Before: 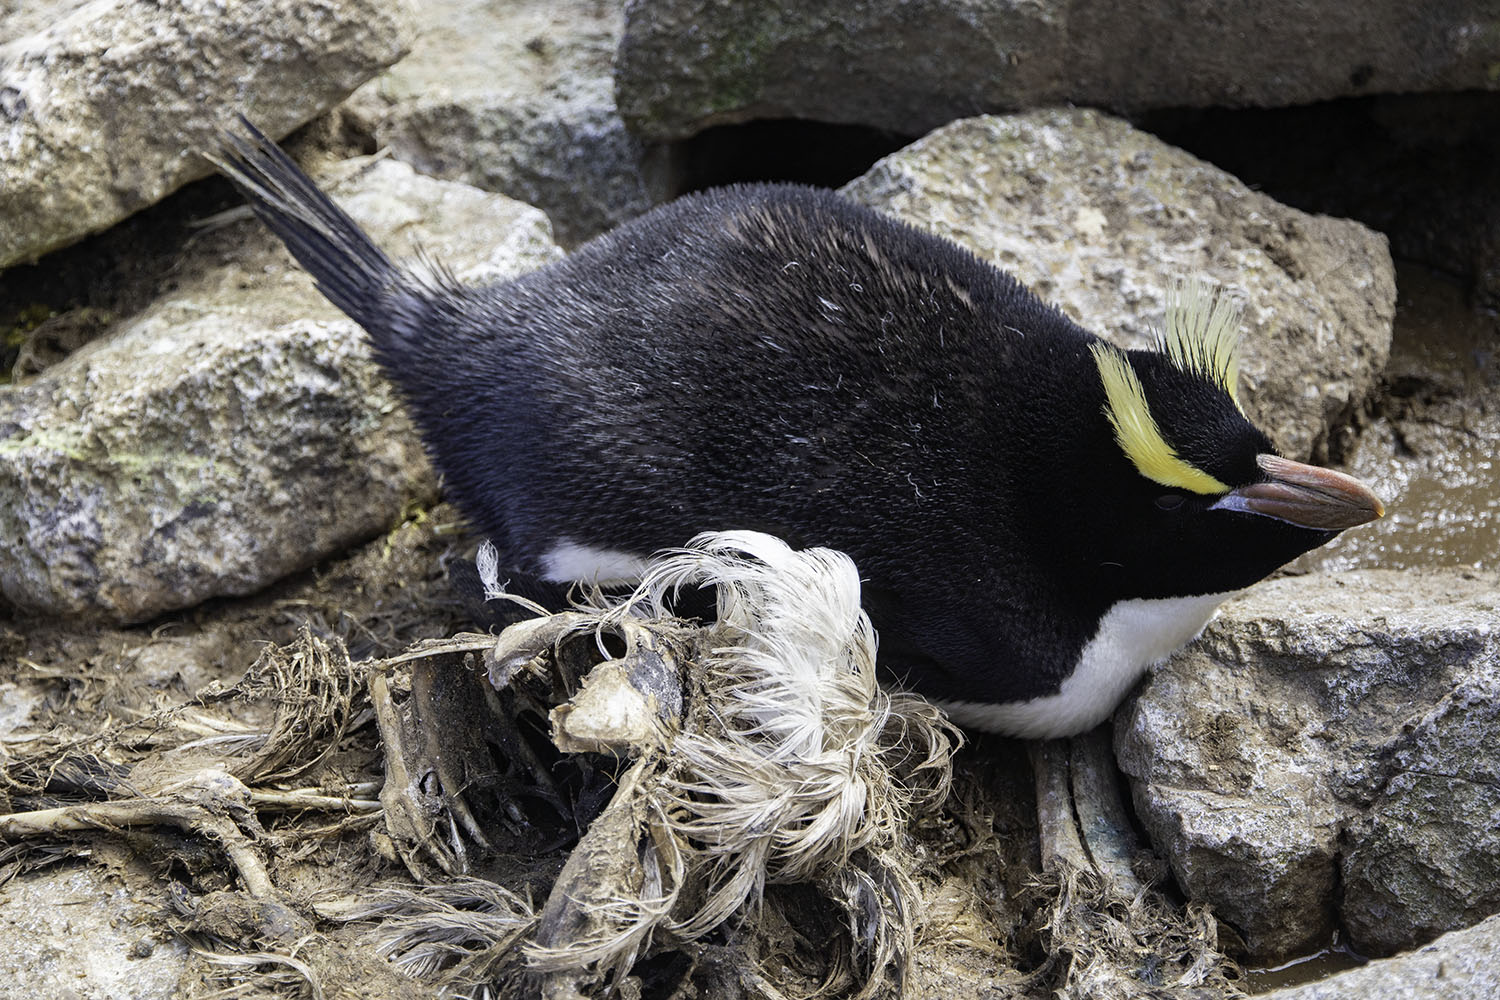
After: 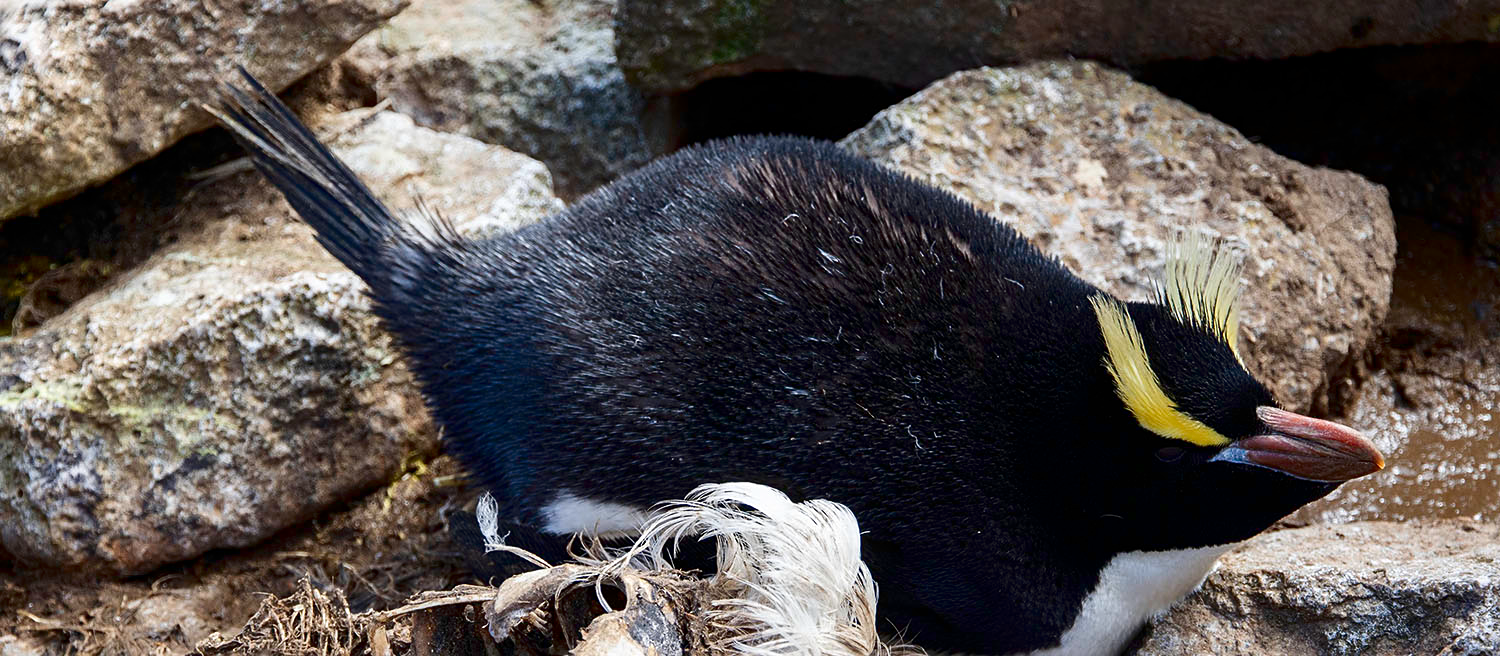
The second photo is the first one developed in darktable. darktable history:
sharpen: amount 0.2
crop and rotate: top 4.848%, bottom 29.503%
contrast brightness saturation: contrast 0.13, brightness -0.24, saturation 0.14
